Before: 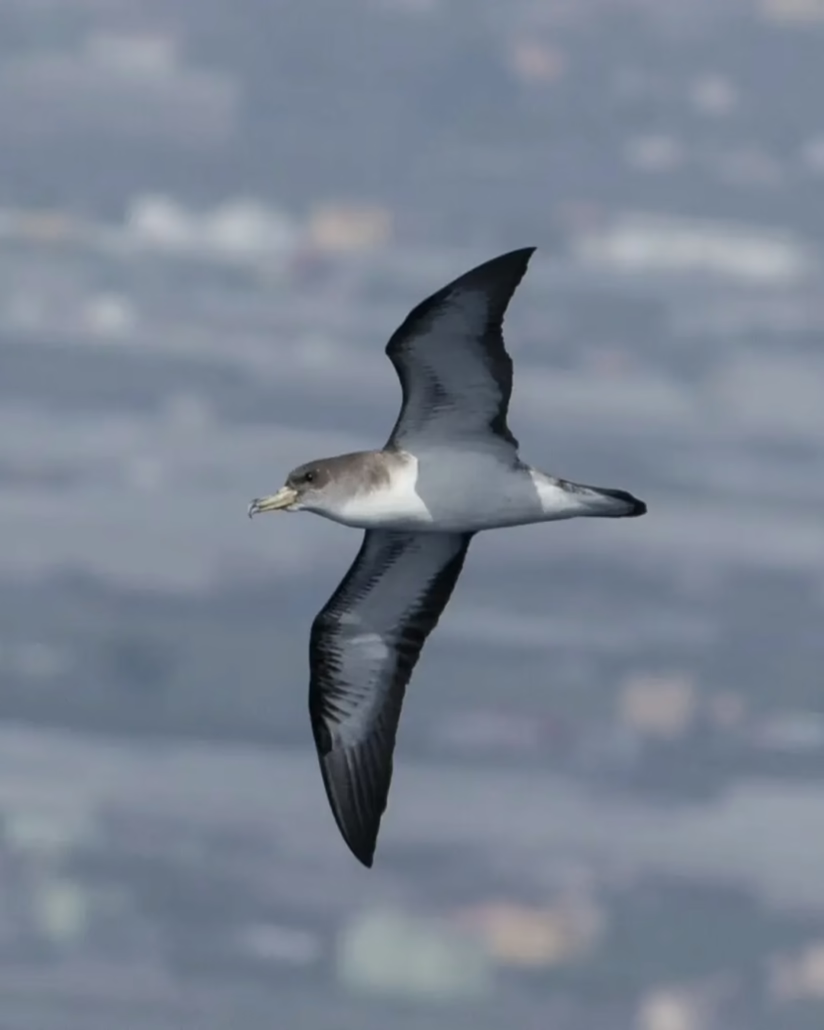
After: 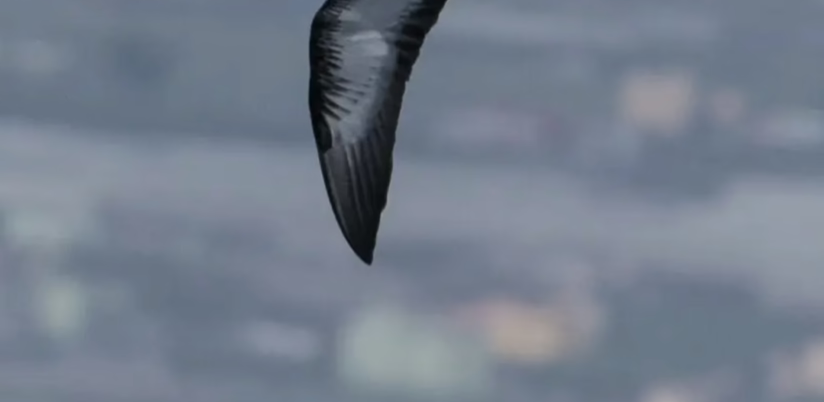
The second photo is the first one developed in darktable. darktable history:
crop and rotate: top 58.637%, bottom 2.292%
